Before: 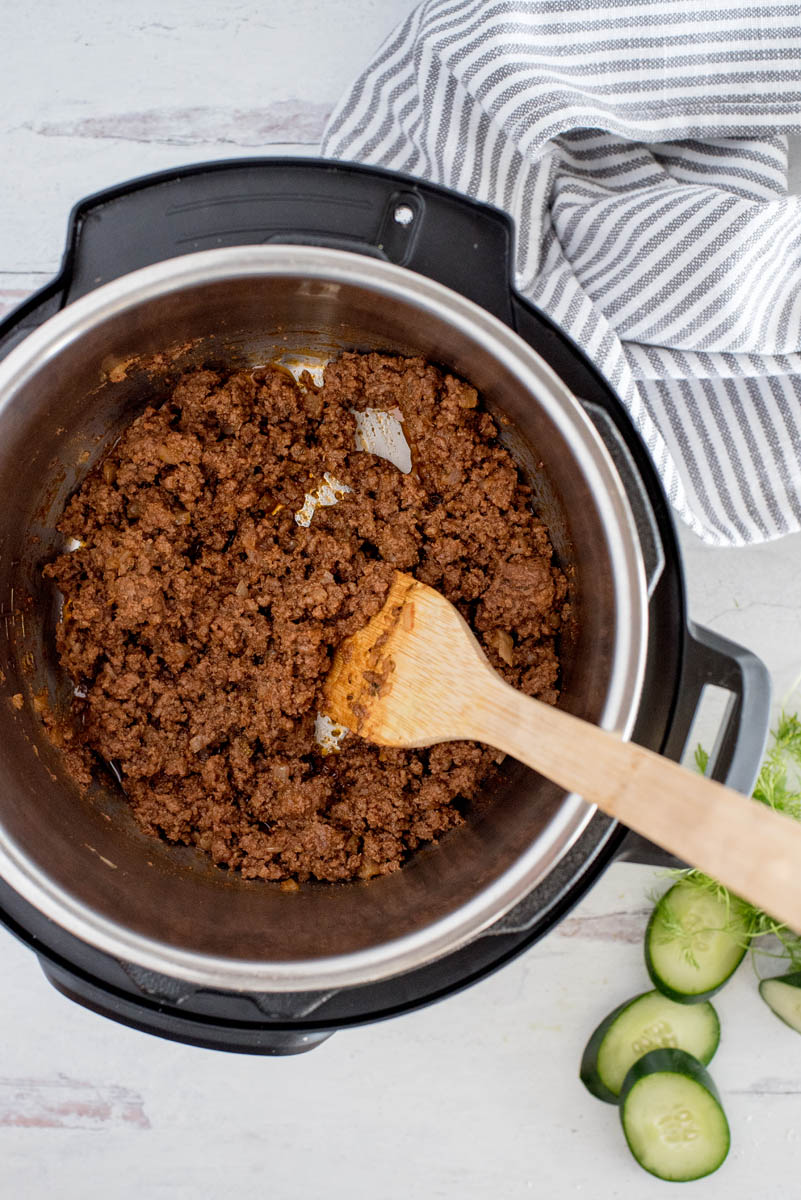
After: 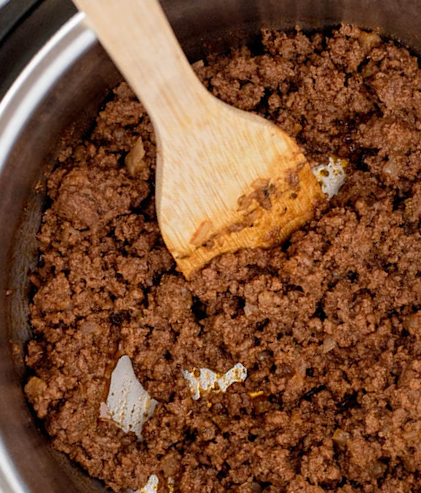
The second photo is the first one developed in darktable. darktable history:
crop and rotate: angle 148.09°, left 9.205%, top 15.647%, right 4.421%, bottom 16.926%
